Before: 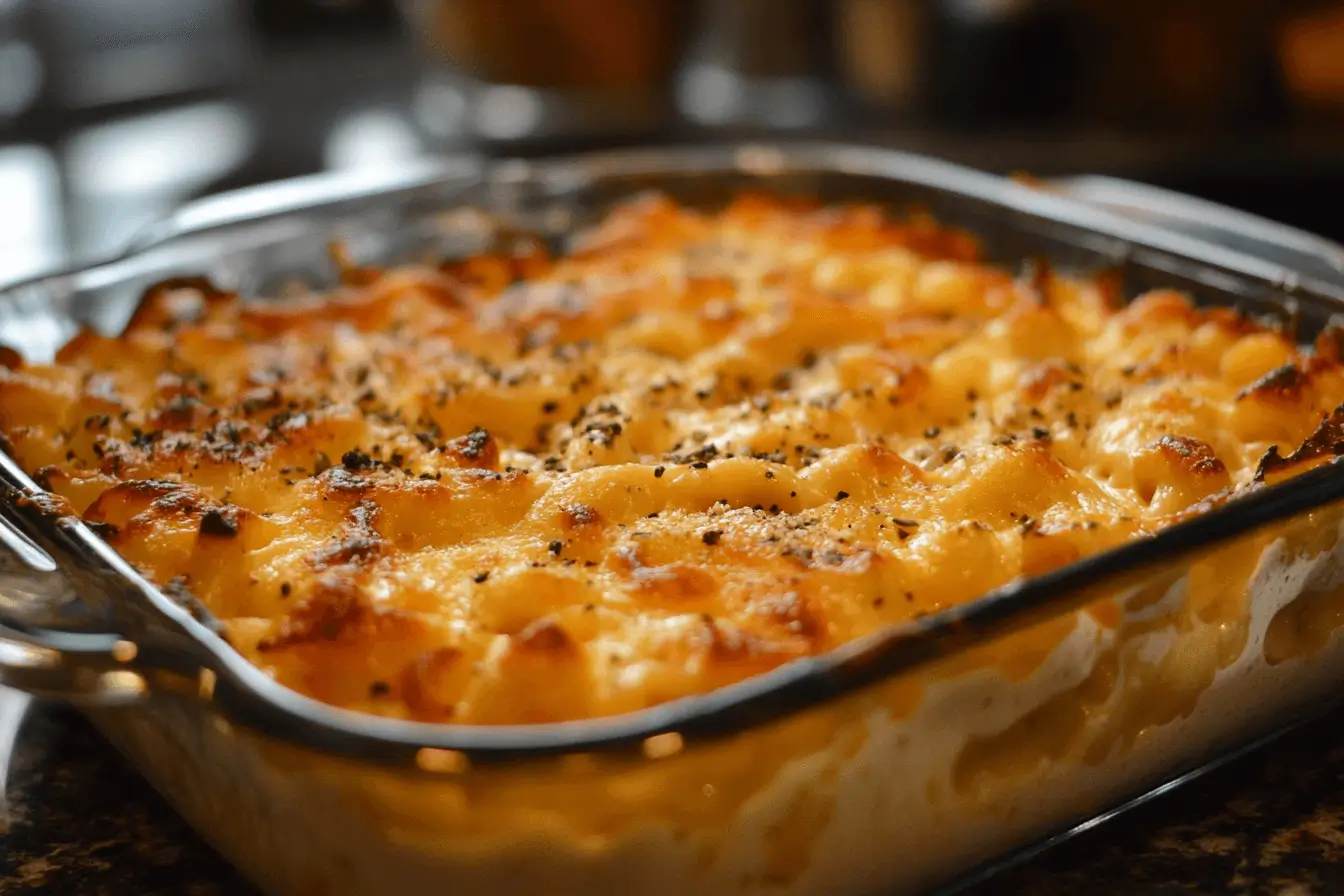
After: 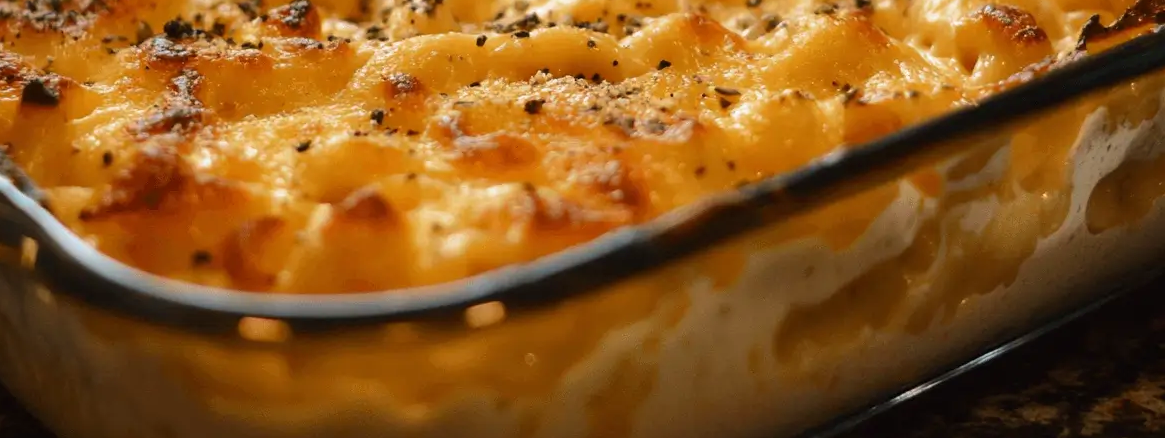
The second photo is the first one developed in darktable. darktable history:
crop and rotate: left 13.306%, top 48.129%, bottom 2.928%
velvia: on, module defaults
